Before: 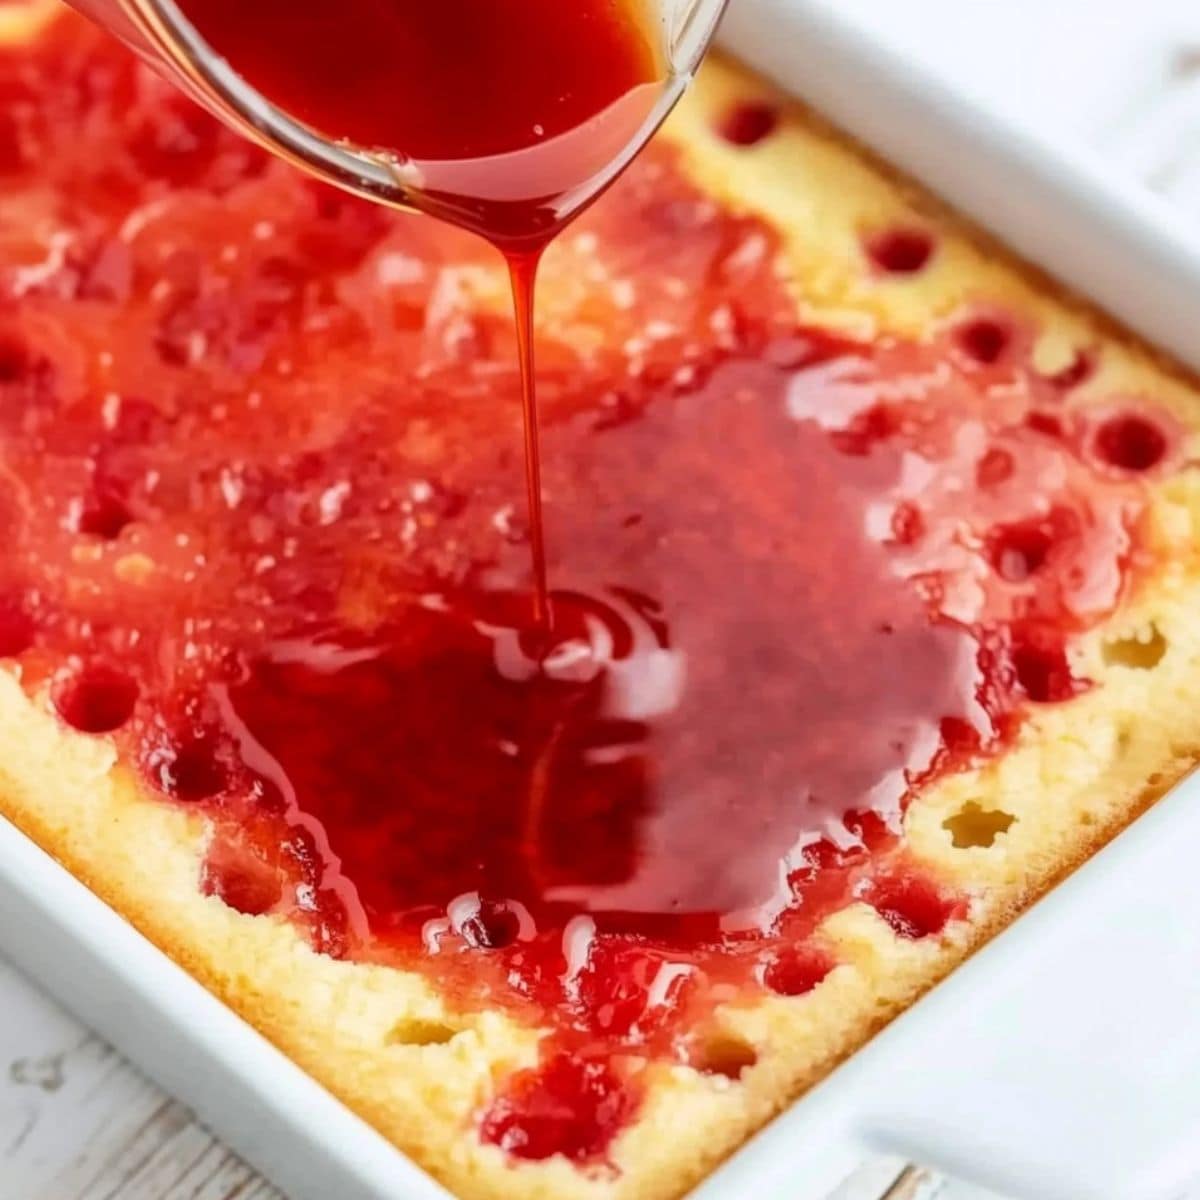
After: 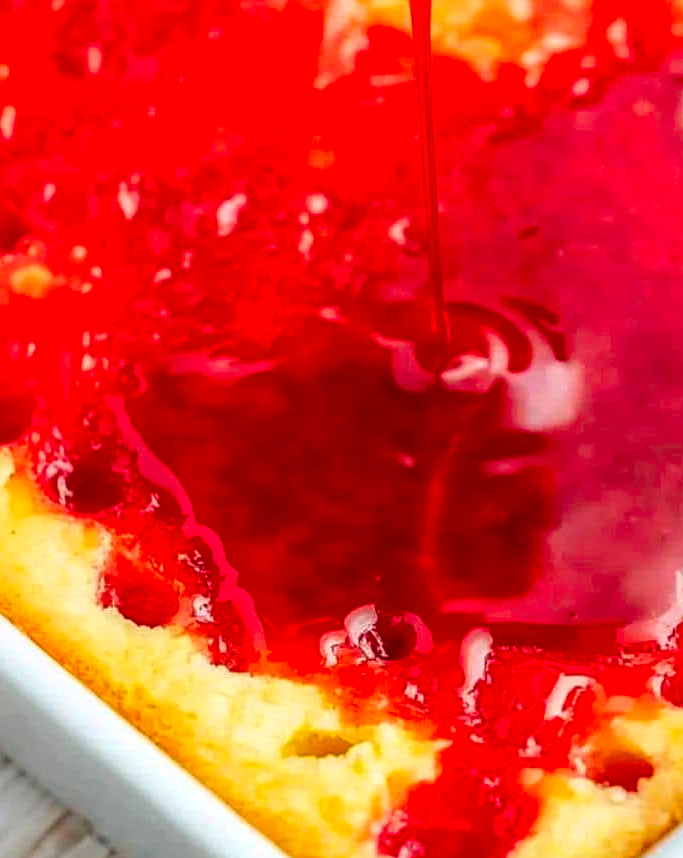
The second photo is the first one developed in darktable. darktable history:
local contrast: detail 130%
sharpen: on, module defaults
haze removal: compatibility mode true, adaptive false
contrast brightness saturation: saturation 0.515
contrast equalizer: y [[0.5, 0.488, 0.462, 0.461, 0.491, 0.5], [0.5 ×6], [0.5 ×6], [0 ×6], [0 ×6]]
crop: left 8.6%, top 24.046%, right 34.428%, bottom 4.41%
